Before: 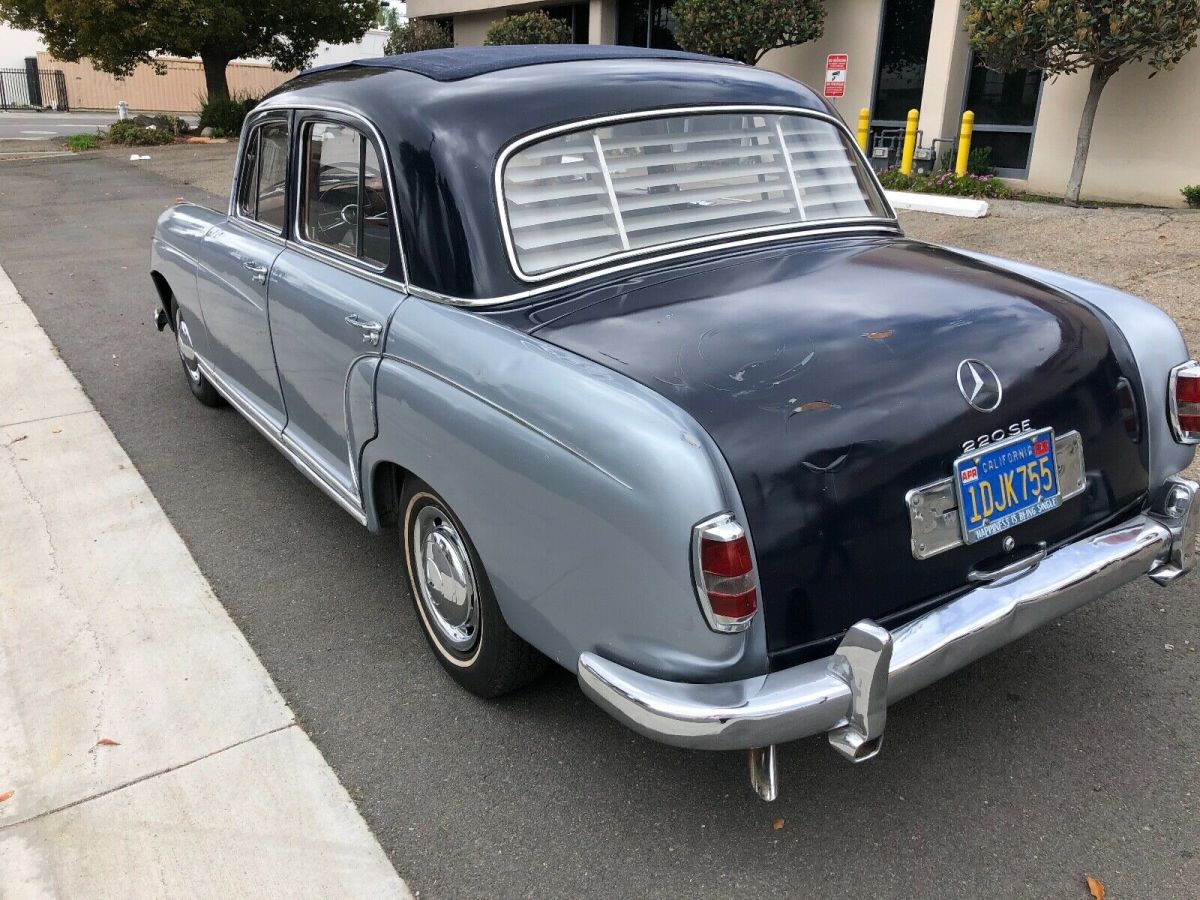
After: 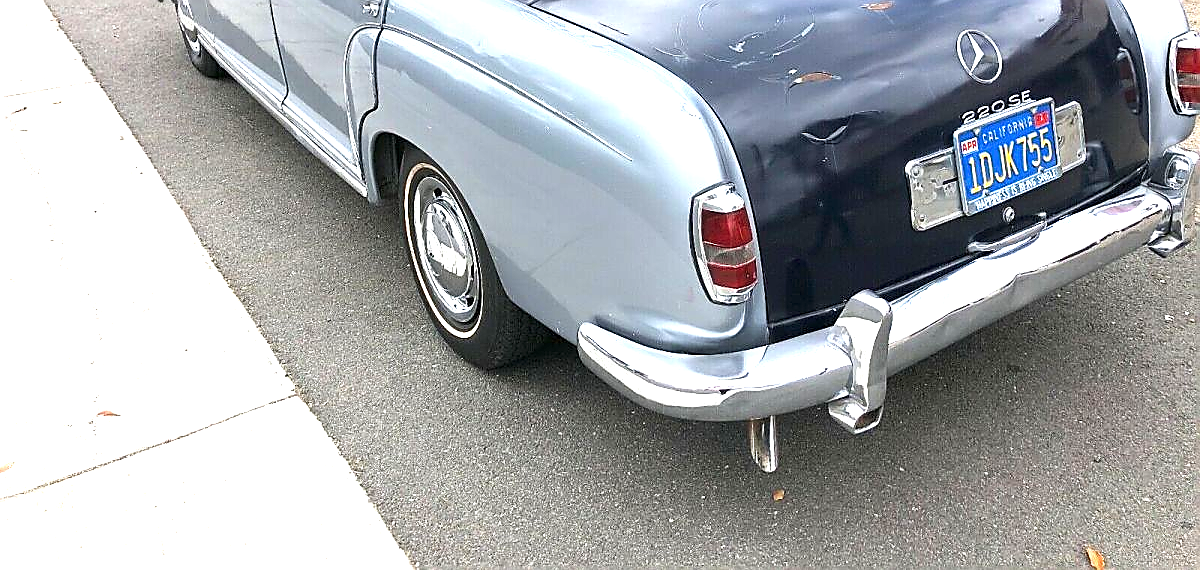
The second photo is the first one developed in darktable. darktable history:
exposure: black level correction 0, exposure 1.385 EV, compensate highlight preservation false
crop and rotate: top 36.599%
sharpen: radius 1.402, amount 1.267, threshold 0.671
